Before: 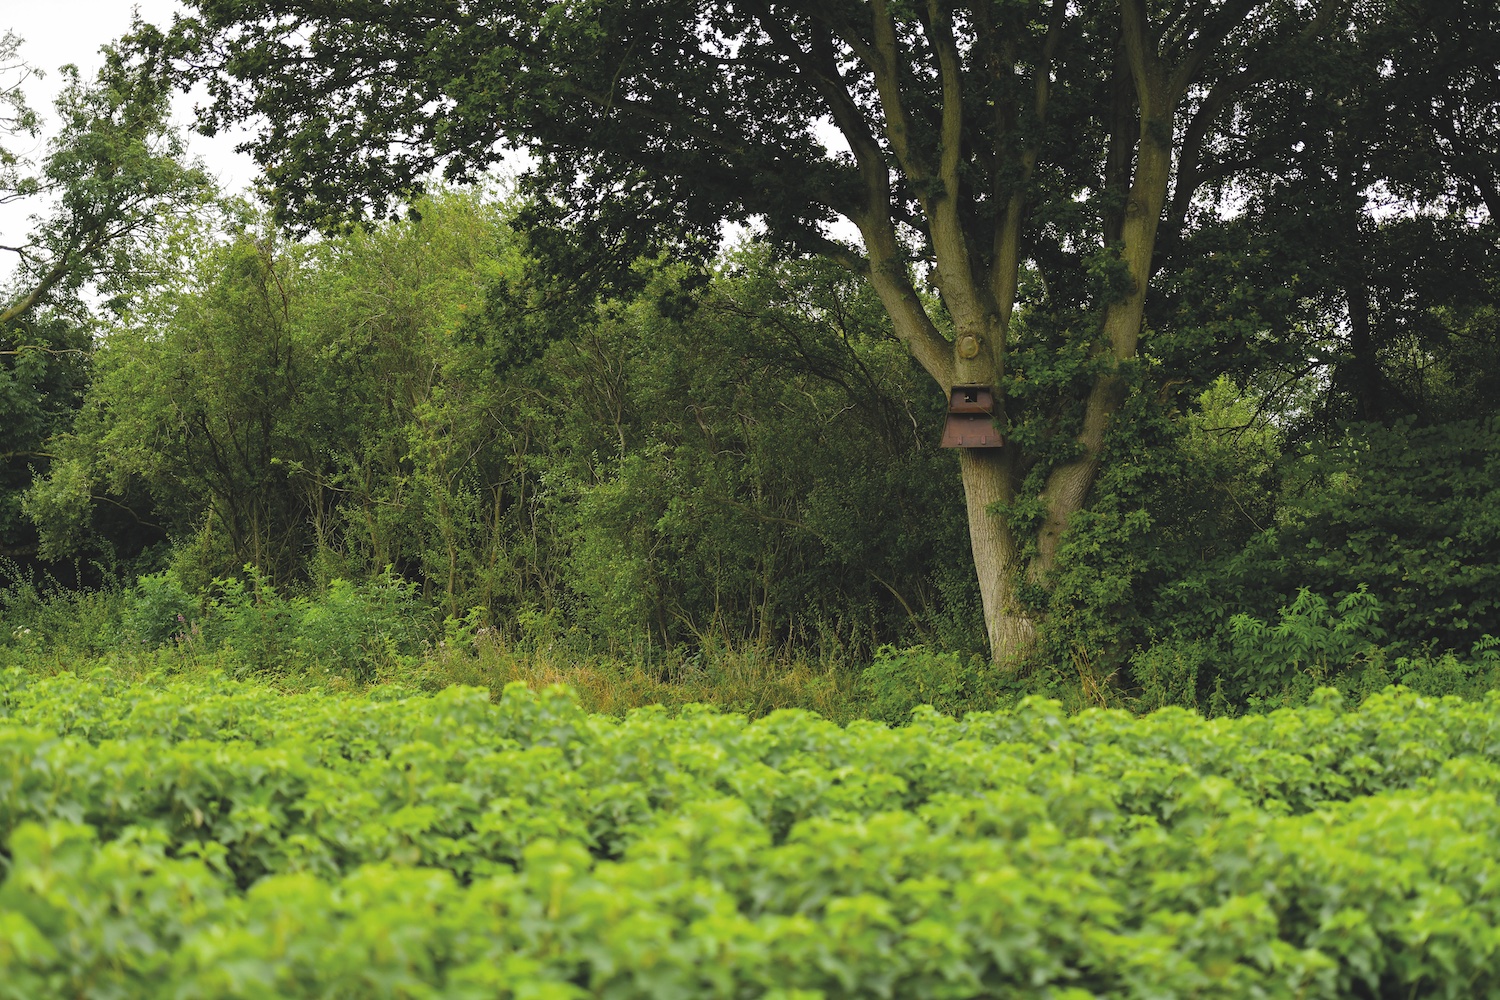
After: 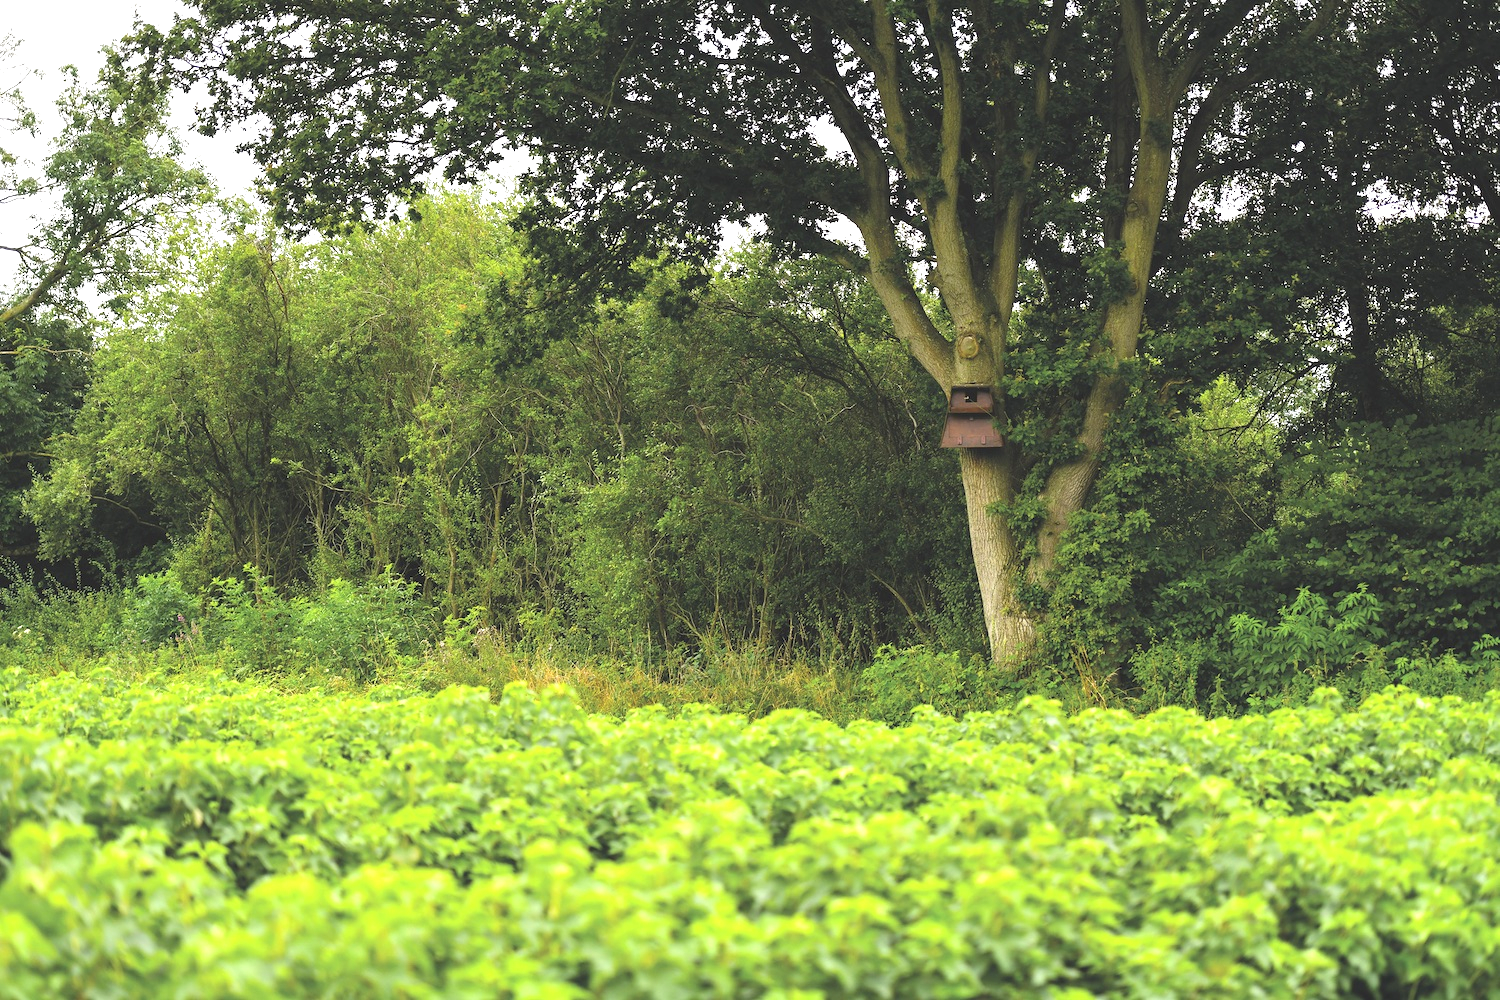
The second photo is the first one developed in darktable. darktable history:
exposure: exposure 0.951 EV, compensate exposure bias true, compensate highlight preservation false
